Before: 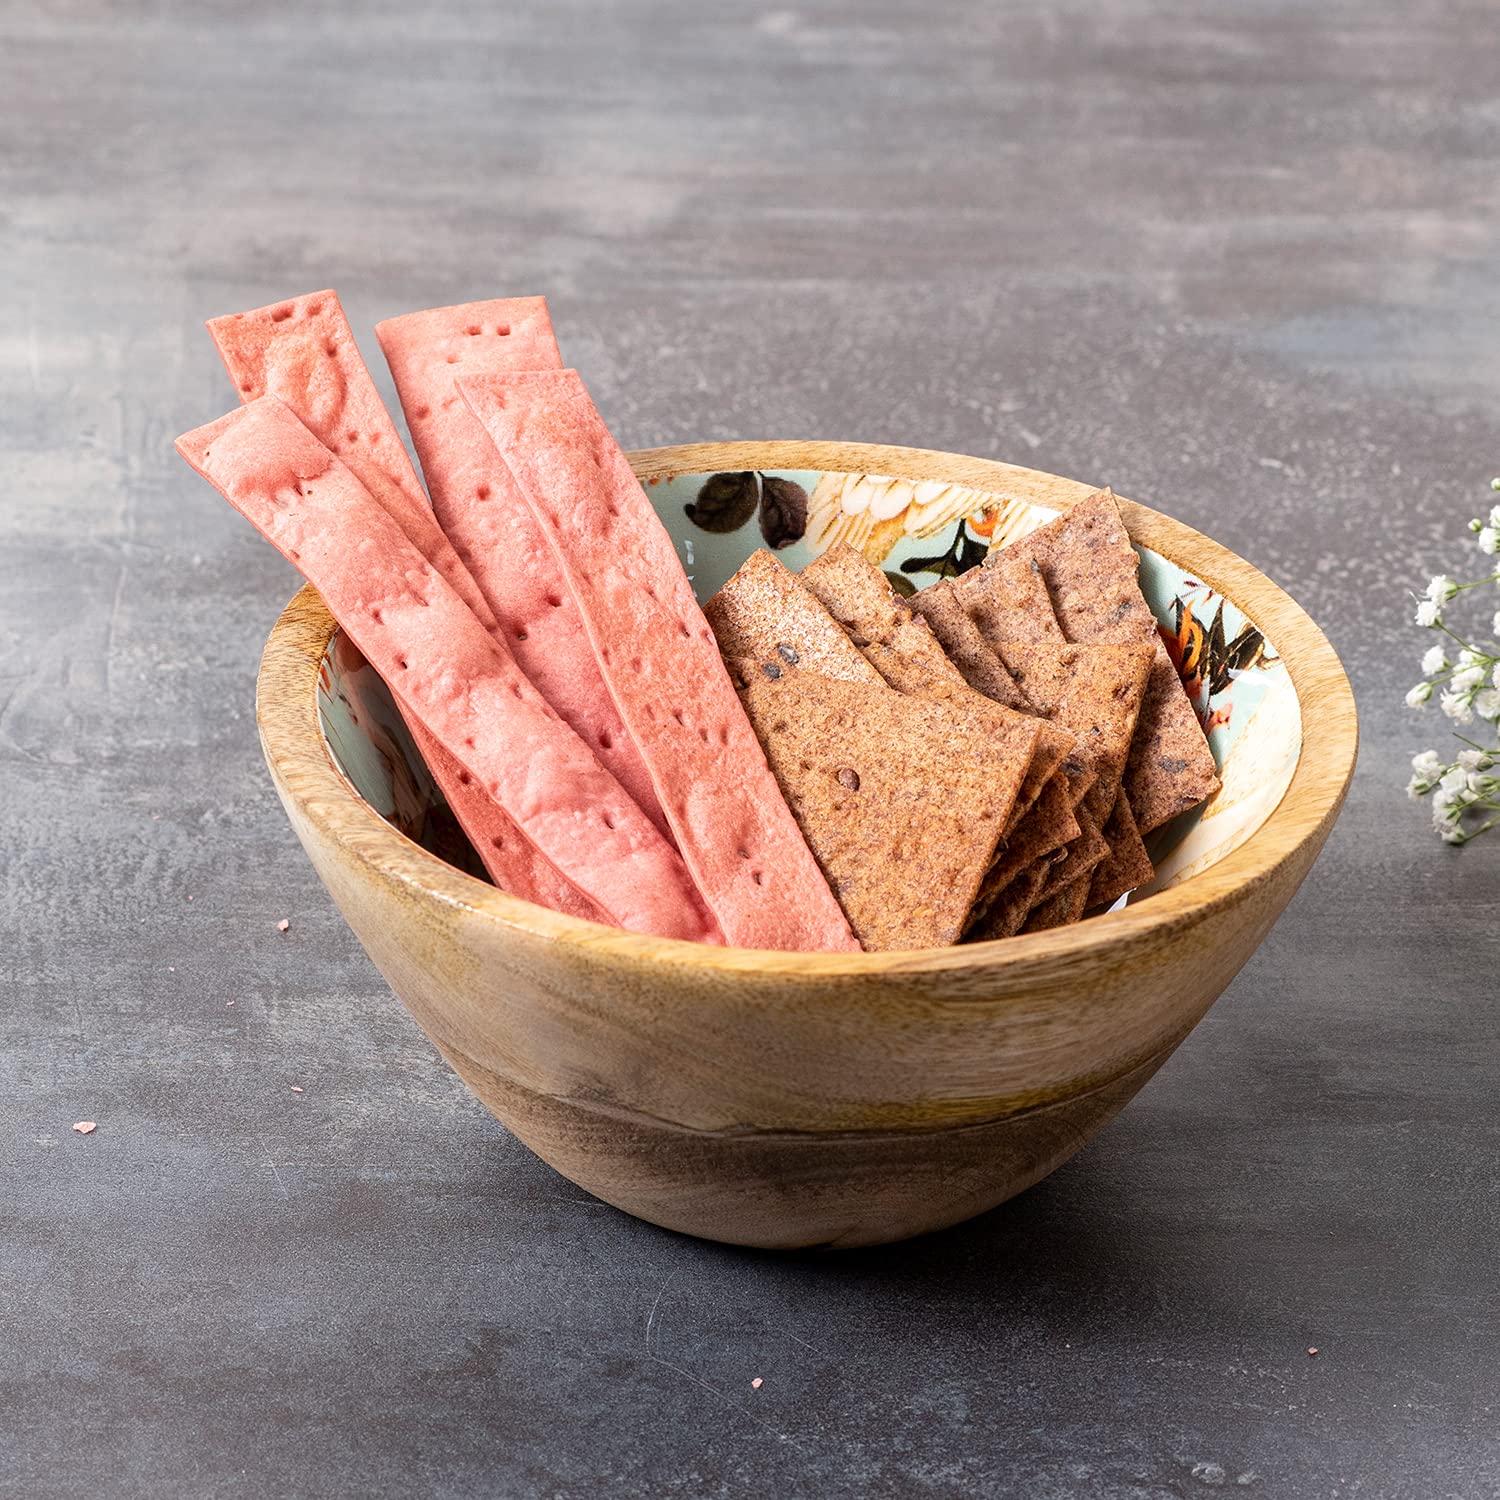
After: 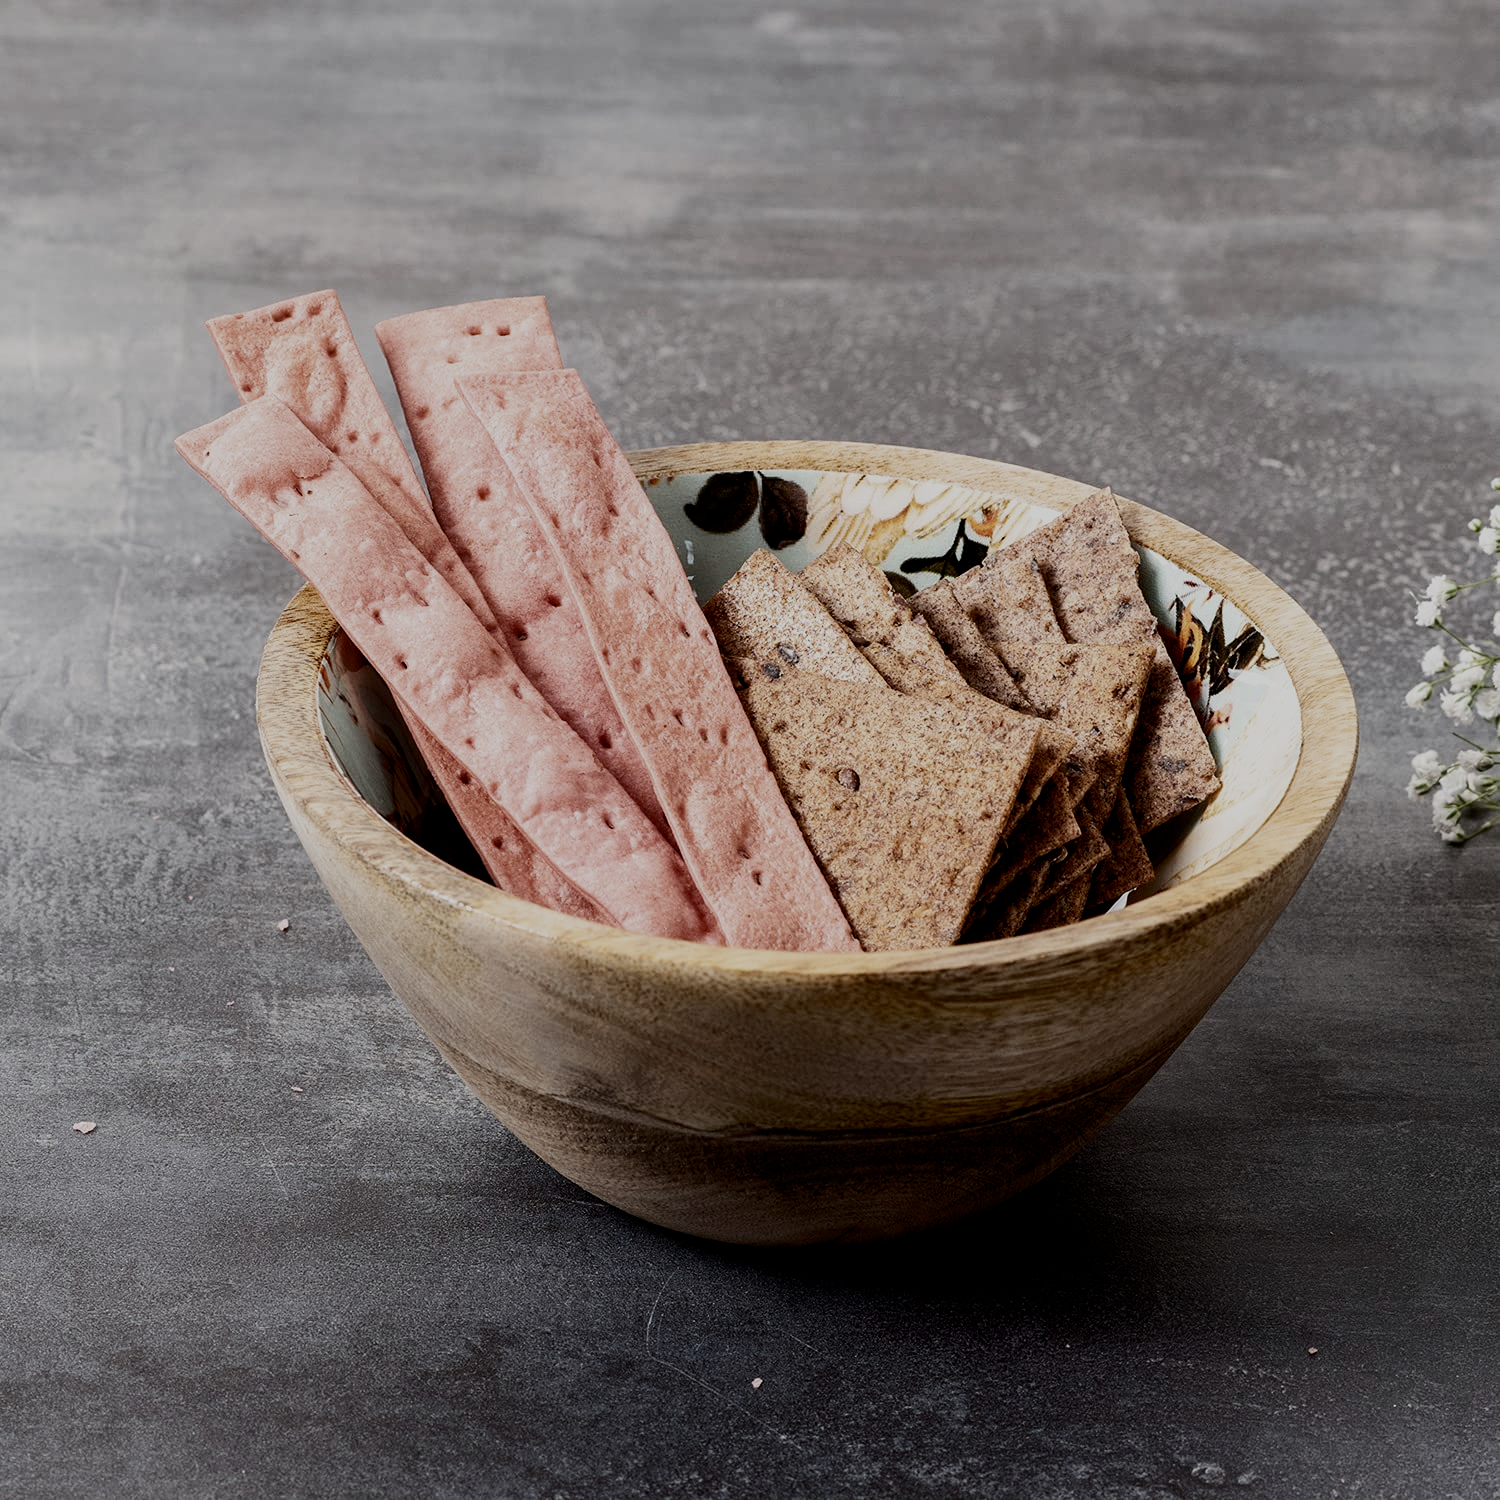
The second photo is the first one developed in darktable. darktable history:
filmic rgb: middle gray luminance 30%, black relative exposure -9 EV, white relative exposure 7 EV, threshold 6 EV, target black luminance 0%, hardness 2.94, latitude 2.04%, contrast 0.963, highlights saturation mix 5%, shadows ↔ highlights balance 12.16%, add noise in highlights 0, preserve chrominance no, color science v3 (2019), use custom middle-gray values true, iterations of high-quality reconstruction 0, contrast in highlights soft, enable highlight reconstruction true
contrast brightness saturation: contrast 0.25, saturation -0.31
